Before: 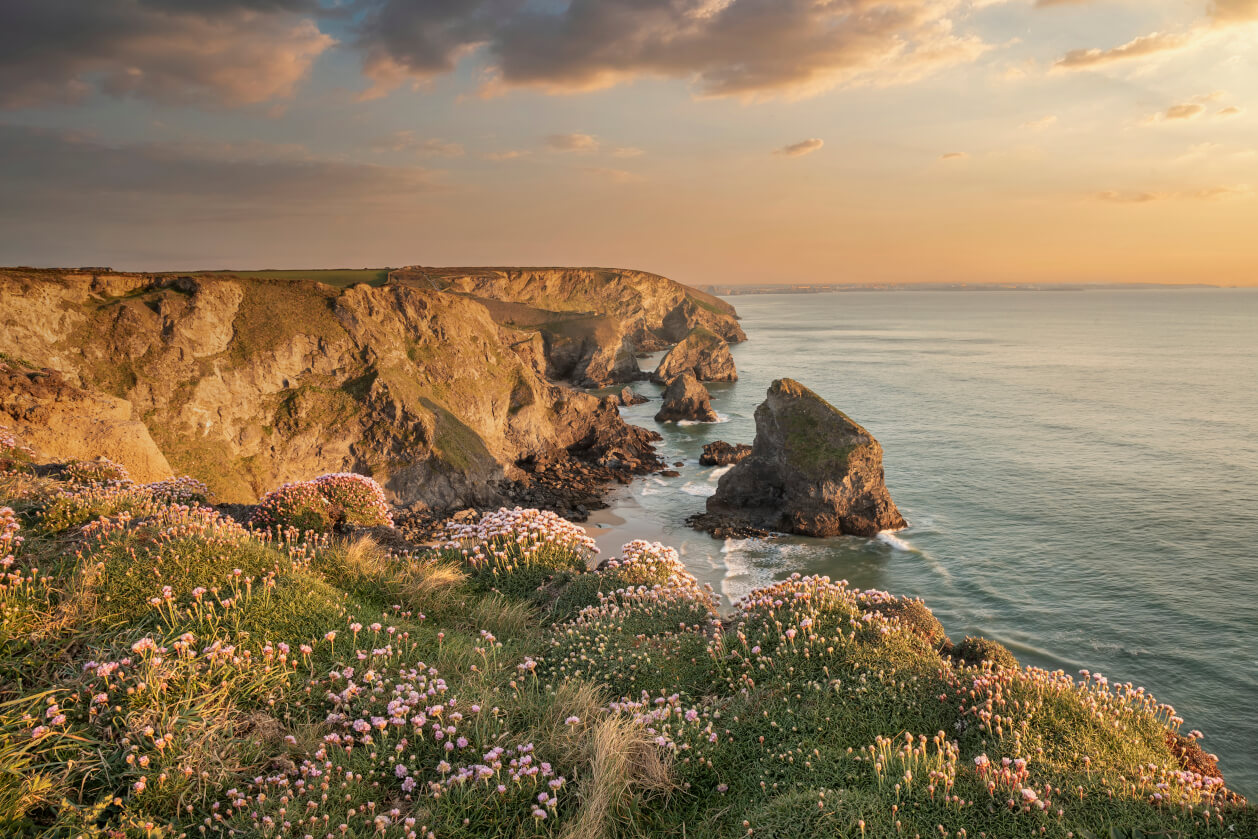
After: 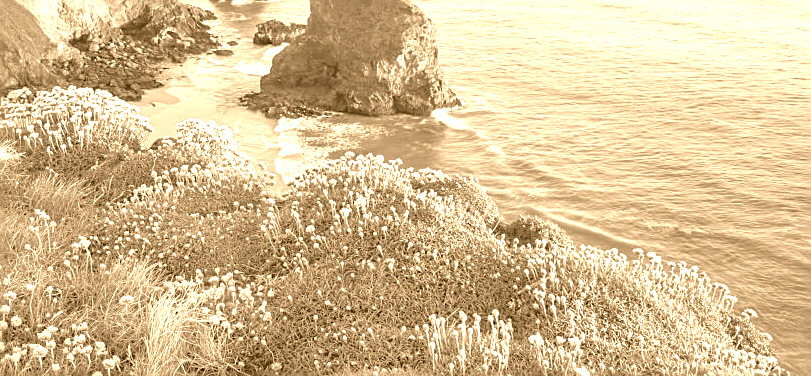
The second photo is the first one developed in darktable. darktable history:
sharpen: on, module defaults
colorize: hue 28.8°, source mix 100%
exposure: black level correction 0.001, exposure 0.5 EV, compensate exposure bias true, compensate highlight preservation false
crop and rotate: left 35.509%, top 50.238%, bottom 4.934%
shadows and highlights: shadows 43.06, highlights 6.94
